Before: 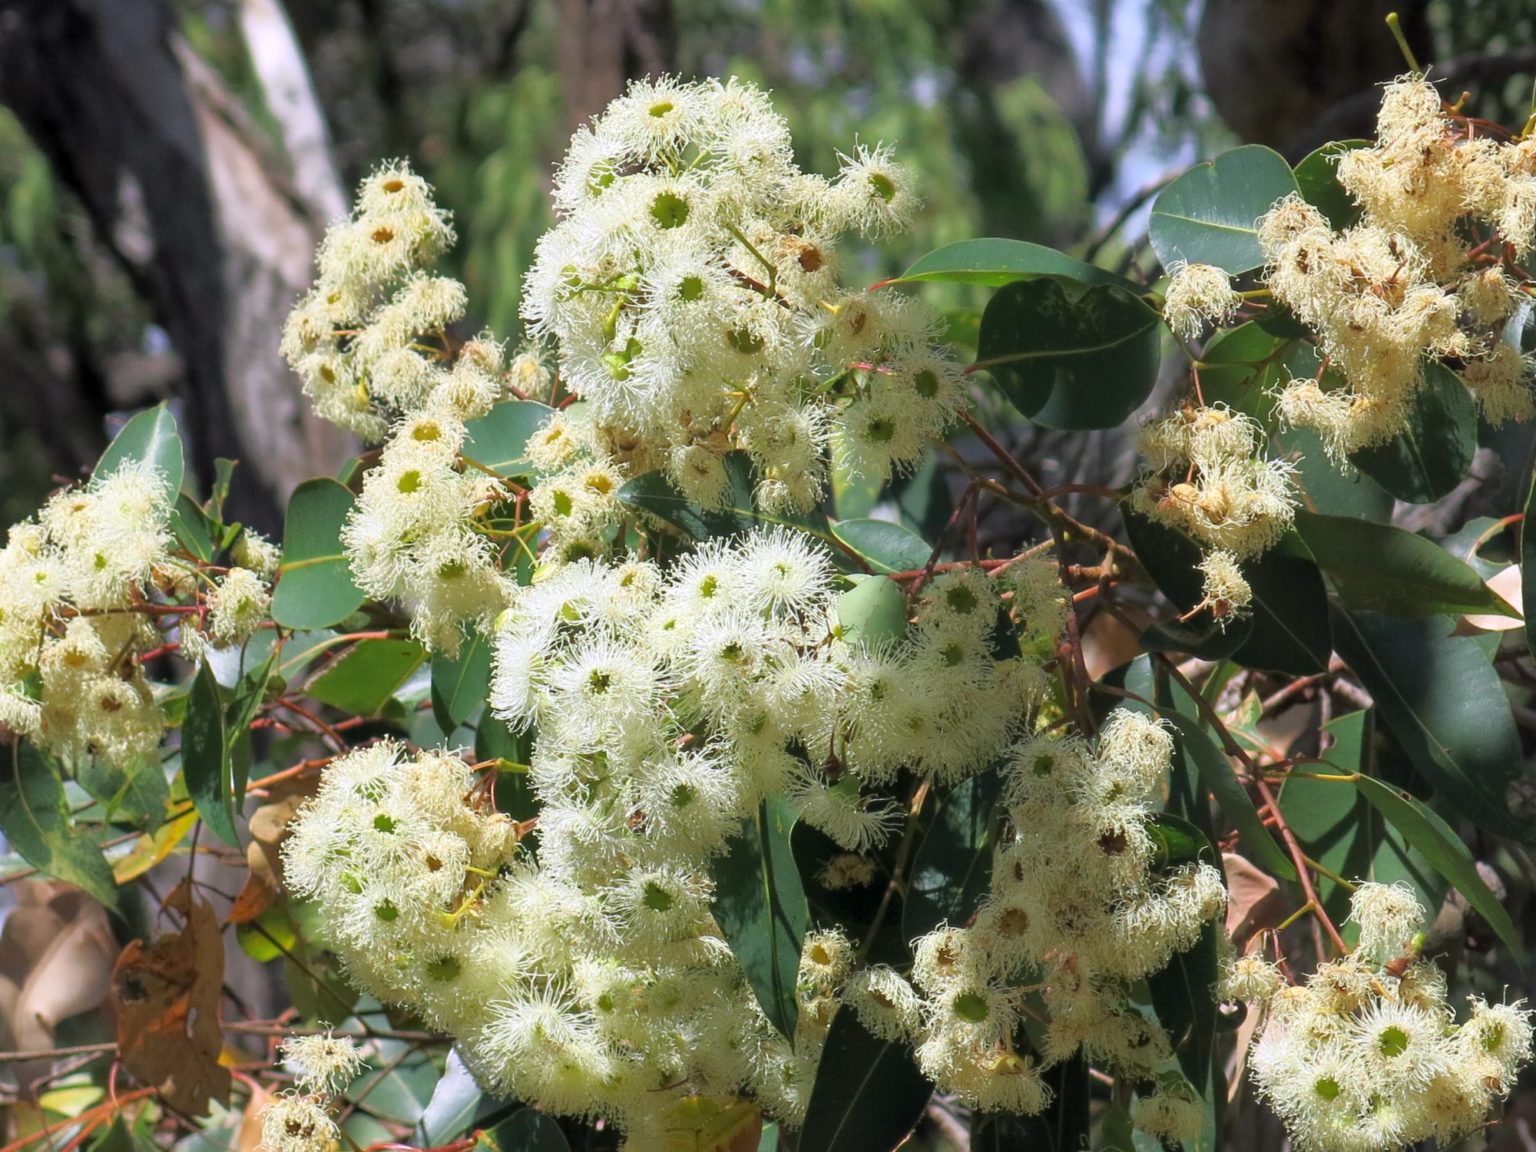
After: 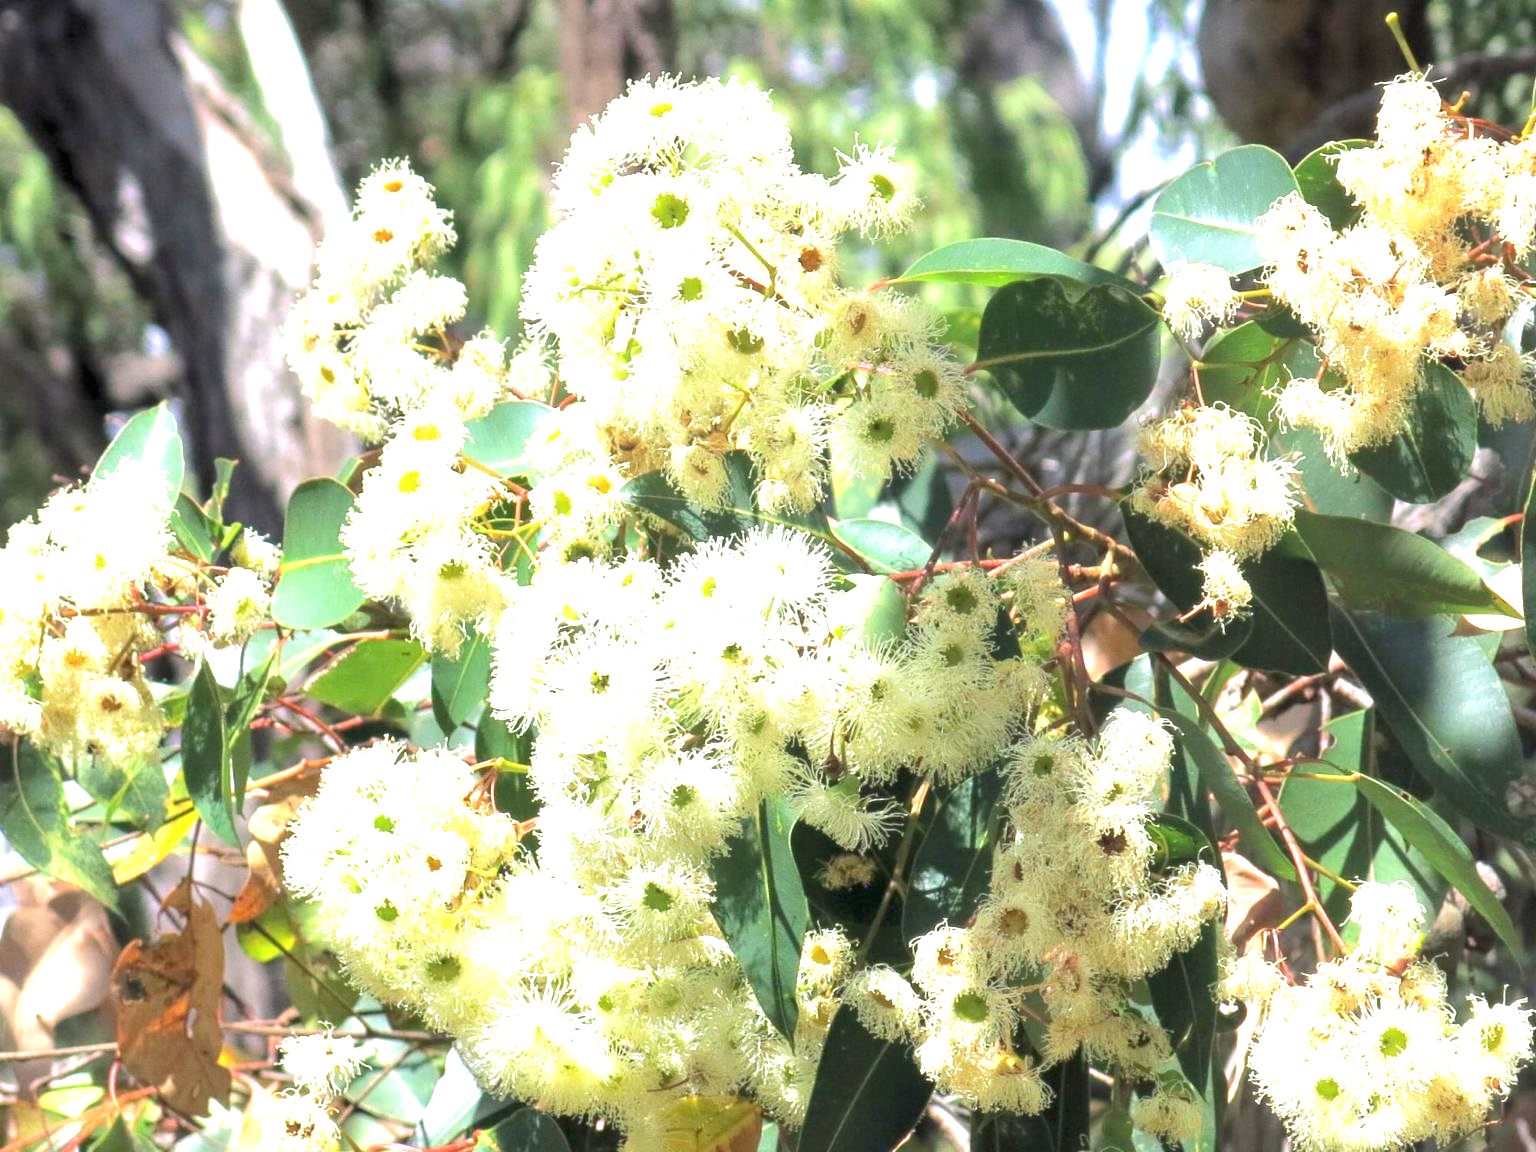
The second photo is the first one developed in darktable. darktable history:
exposure: black level correction 0, exposure 1.741 EV, compensate exposure bias true, compensate highlight preservation false
color correction: saturation 0.99
